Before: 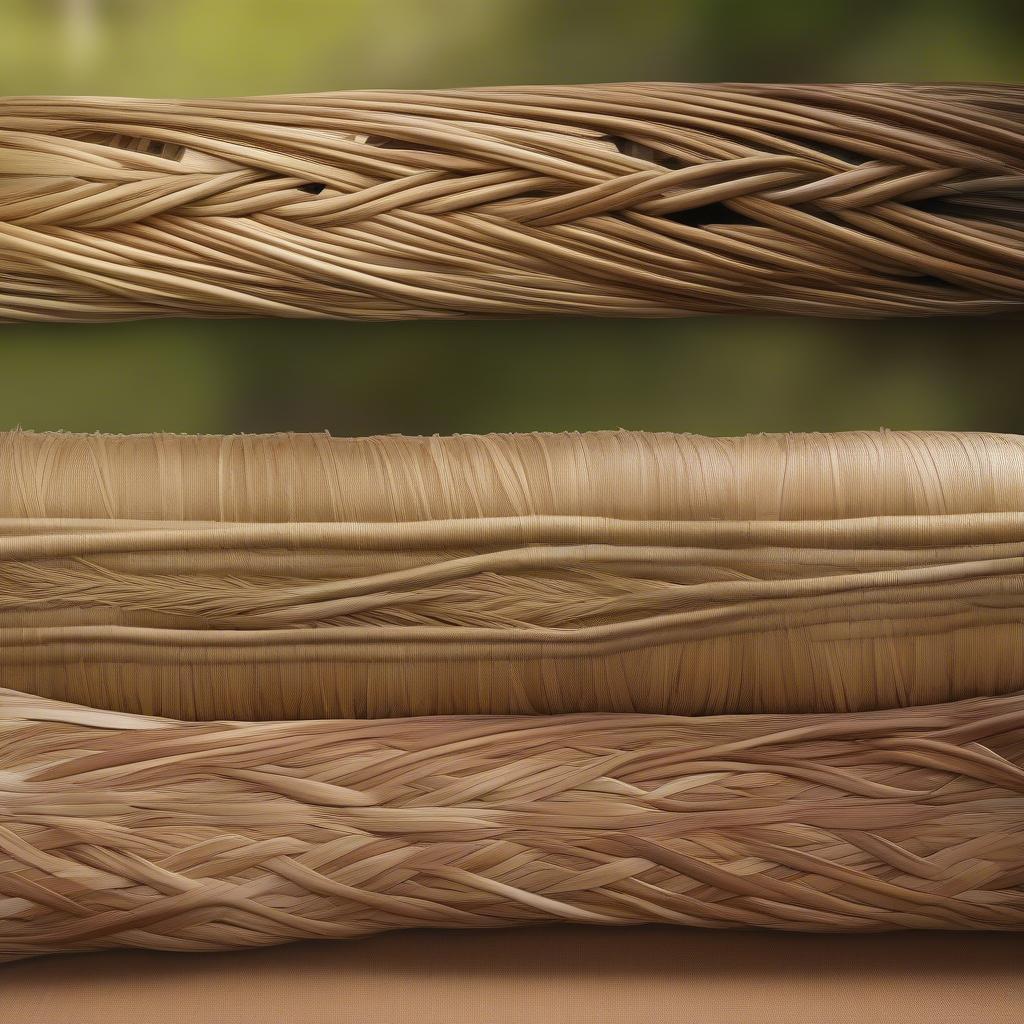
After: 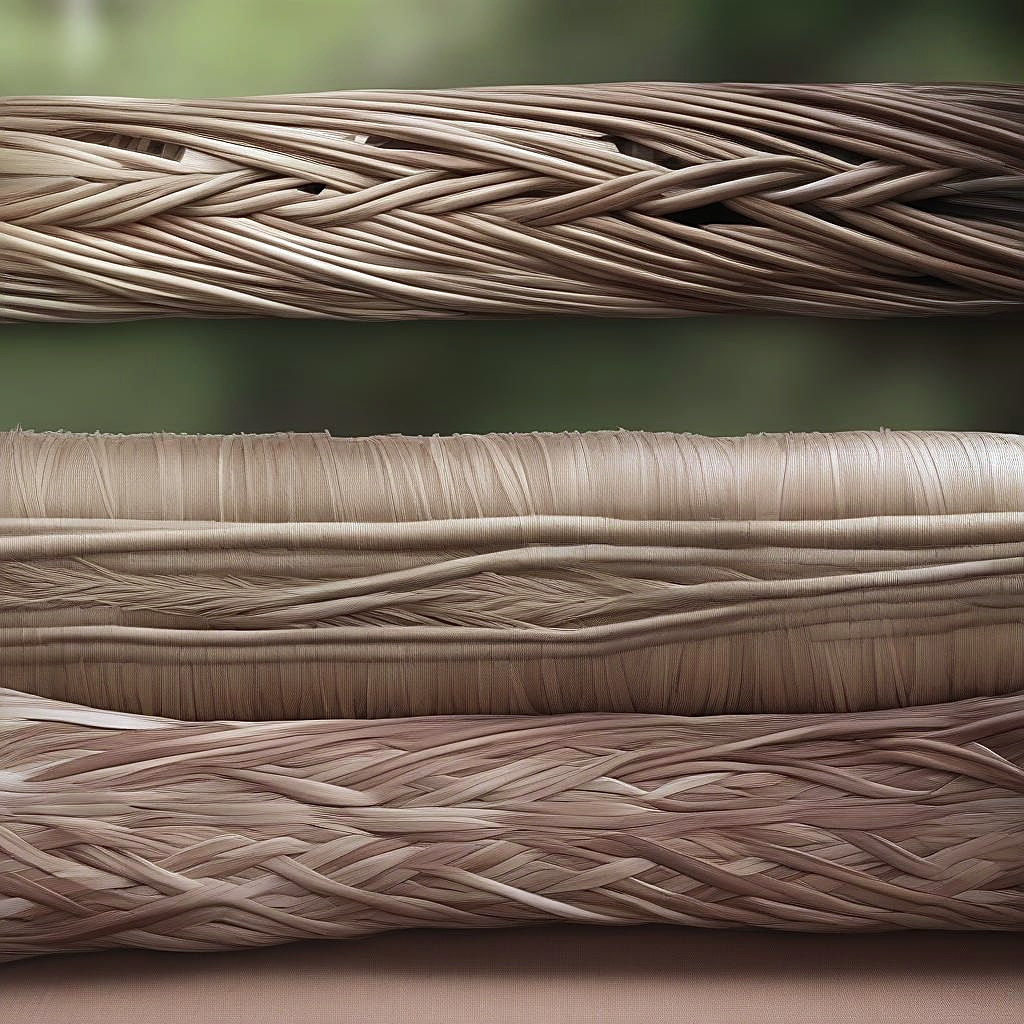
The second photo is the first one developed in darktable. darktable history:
color contrast: blue-yellow contrast 0.62
white balance: red 0.926, green 1.003, blue 1.133
sharpen: on, module defaults
tone equalizer: -8 EV -0.417 EV, -7 EV -0.389 EV, -6 EV -0.333 EV, -5 EV -0.222 EV, -3 EV 0.222 EV, -2 EV 0.333 EV, -1 EV 0.389 EV, +0 EV 0.417 EV, edges refinement/feathering 500, mask exposure compensation -1.57 EV, preserve details no
